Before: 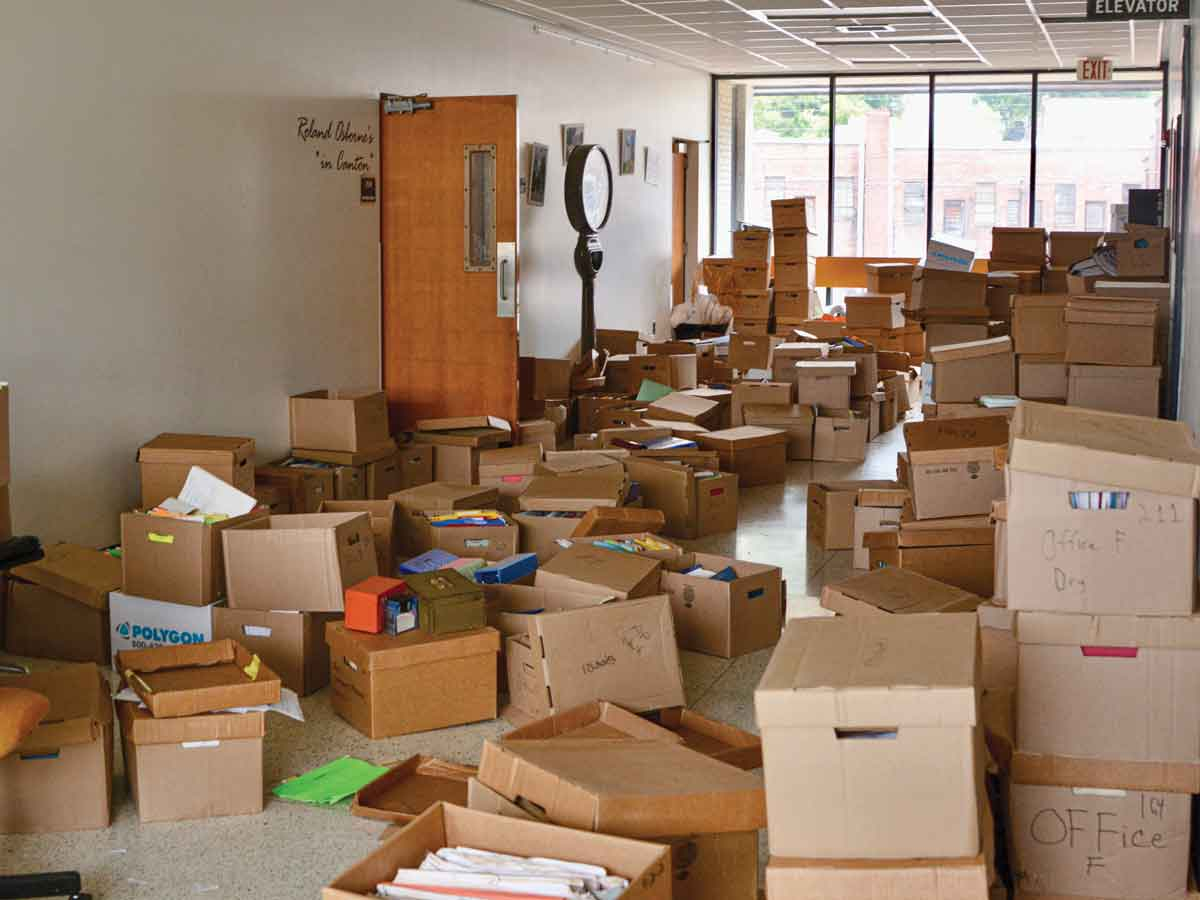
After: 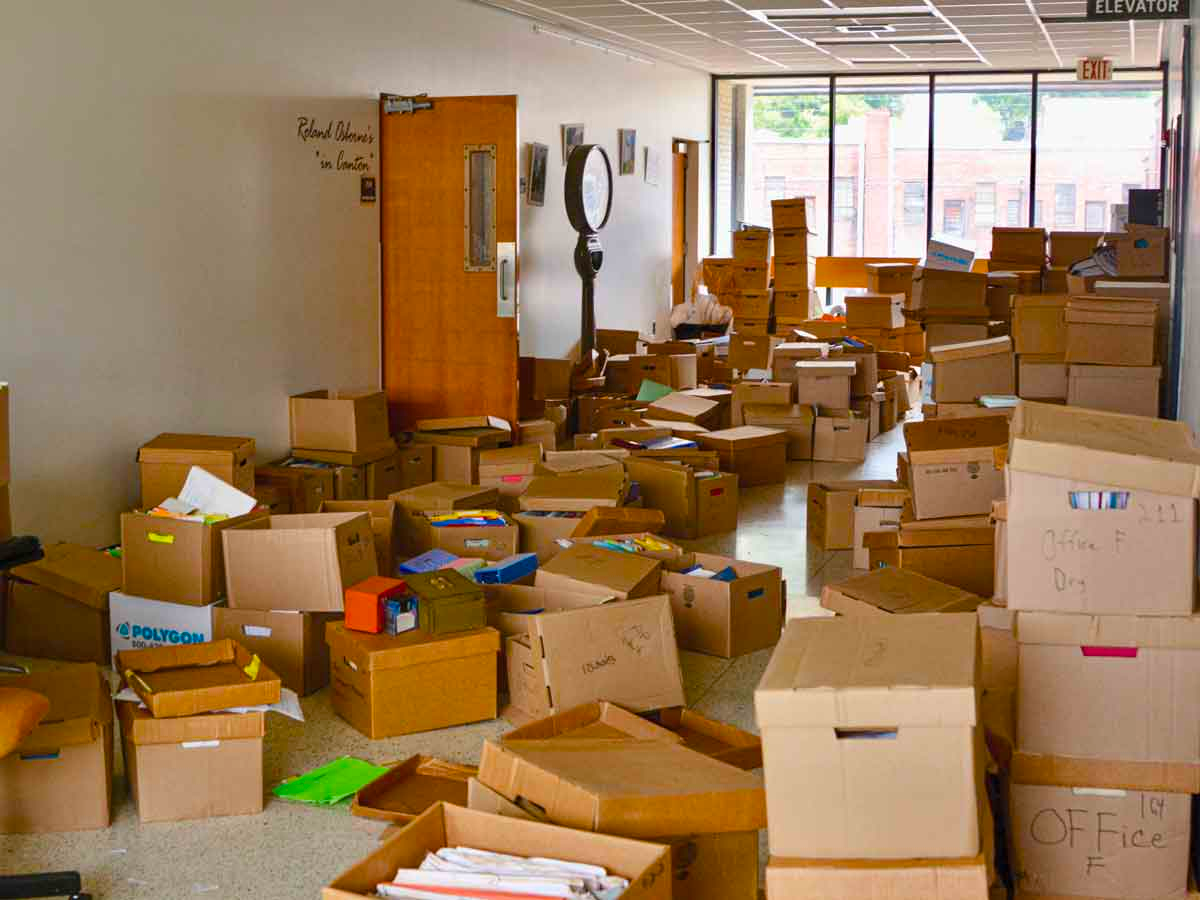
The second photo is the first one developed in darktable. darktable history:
color balance rgb: linear chroma grading › global chroma 15%, perceptual saturation grading › global saturation 30%
color zones: curves: ch0 [(0, 0.5) (0.143, 0.5) (0.286, 0.5) (0.429, 0.5) (0.571, 0.5) (0.714, 0.476) (0.857, 0.5) (1, 0.5)]; ch2 [(0, 0.5) (0.143, 0.5) (0.286, 0.5) (0.429, 0.5) (0.571, 0.5) (0.714, 0.487) (0.857, 0.5) (1, 0.5)]
